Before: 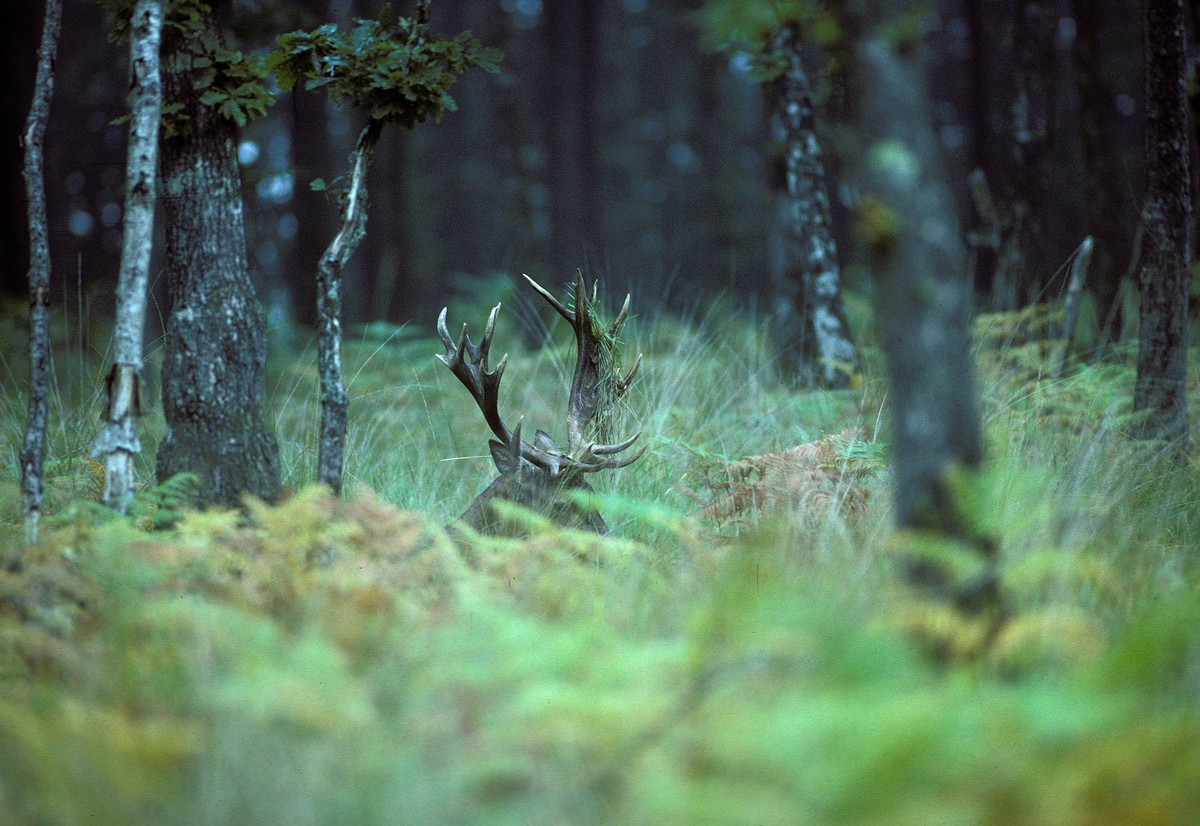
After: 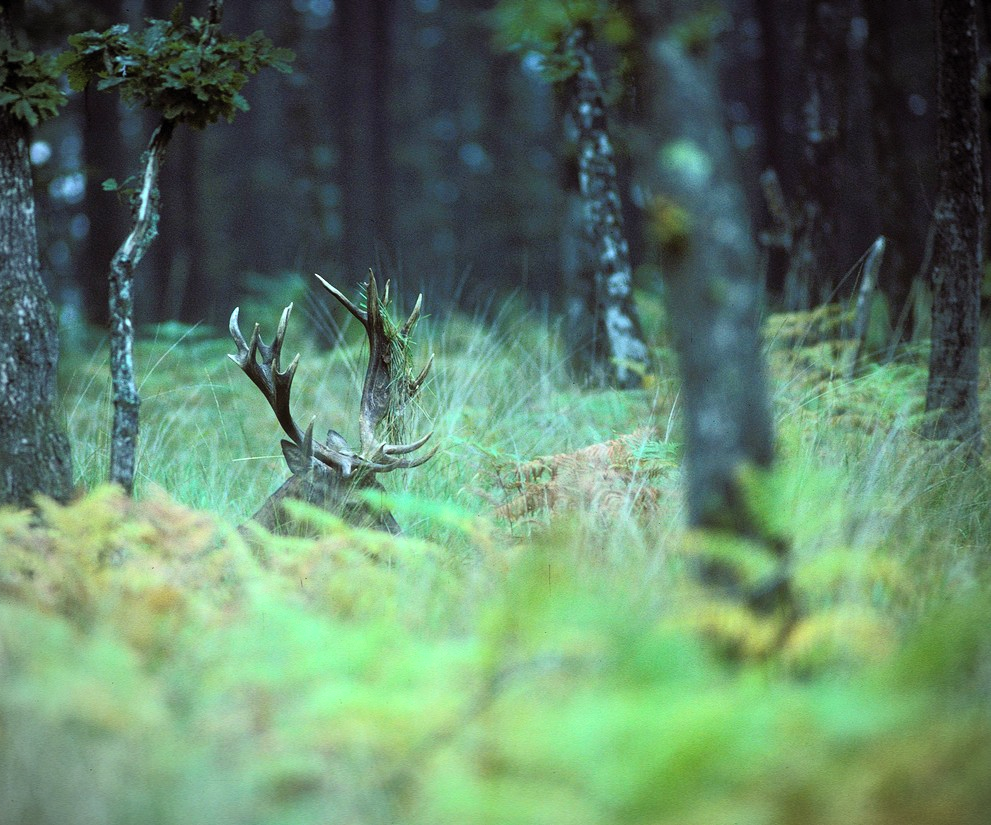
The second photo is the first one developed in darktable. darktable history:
contrast brightness saturation: contrast 0.202, brightness 0.163, saturation 0.228
vignetting: fall-off radius 62.98%
crop: left 17.358%, bottom 0.039%
